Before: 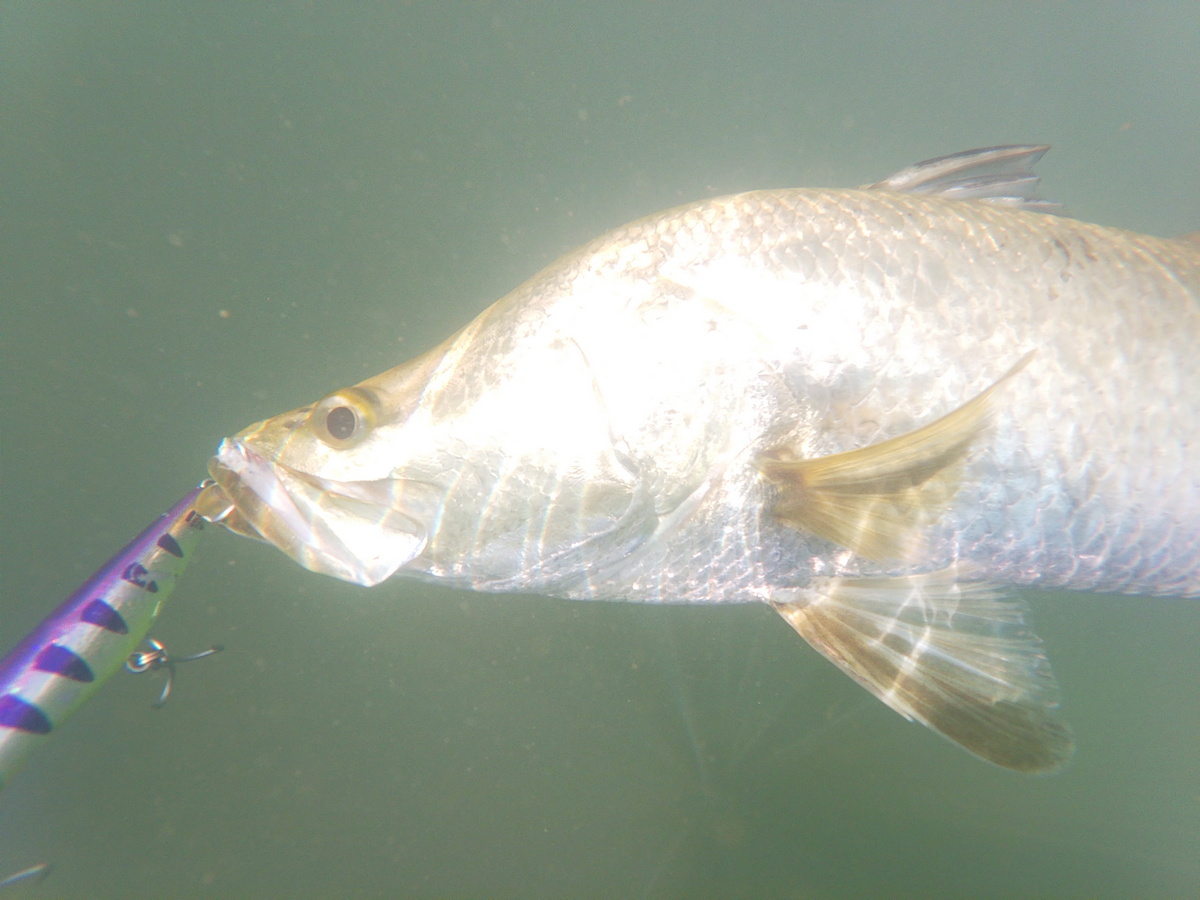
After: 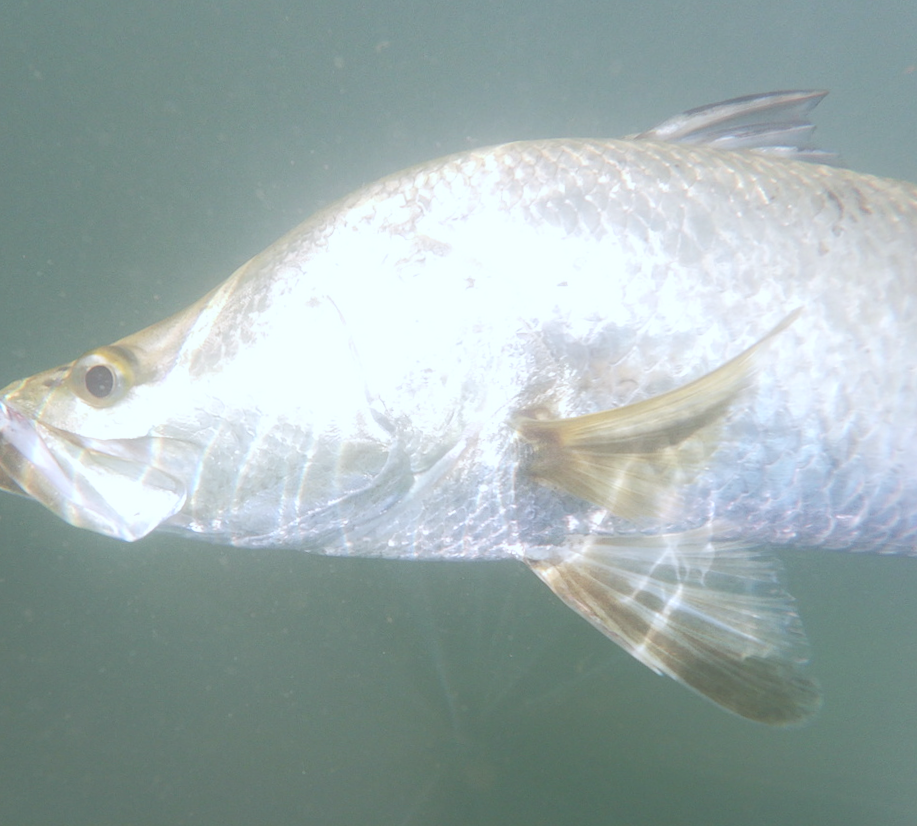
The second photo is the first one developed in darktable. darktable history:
color calibration: x 0.37, y 0.382, temperature 4313.32 K
crop and rotate: left 17.959%, top 5.771%, right 1.742%
color correction: saturation 0.8
rotate and perspective: rotation 0.074°, lens shift (vertical) 0.096, lens shift (horizontal) -0.041, crop left 0.043, crop right 0.952, crop top 0.024, crop bottom 0.979
